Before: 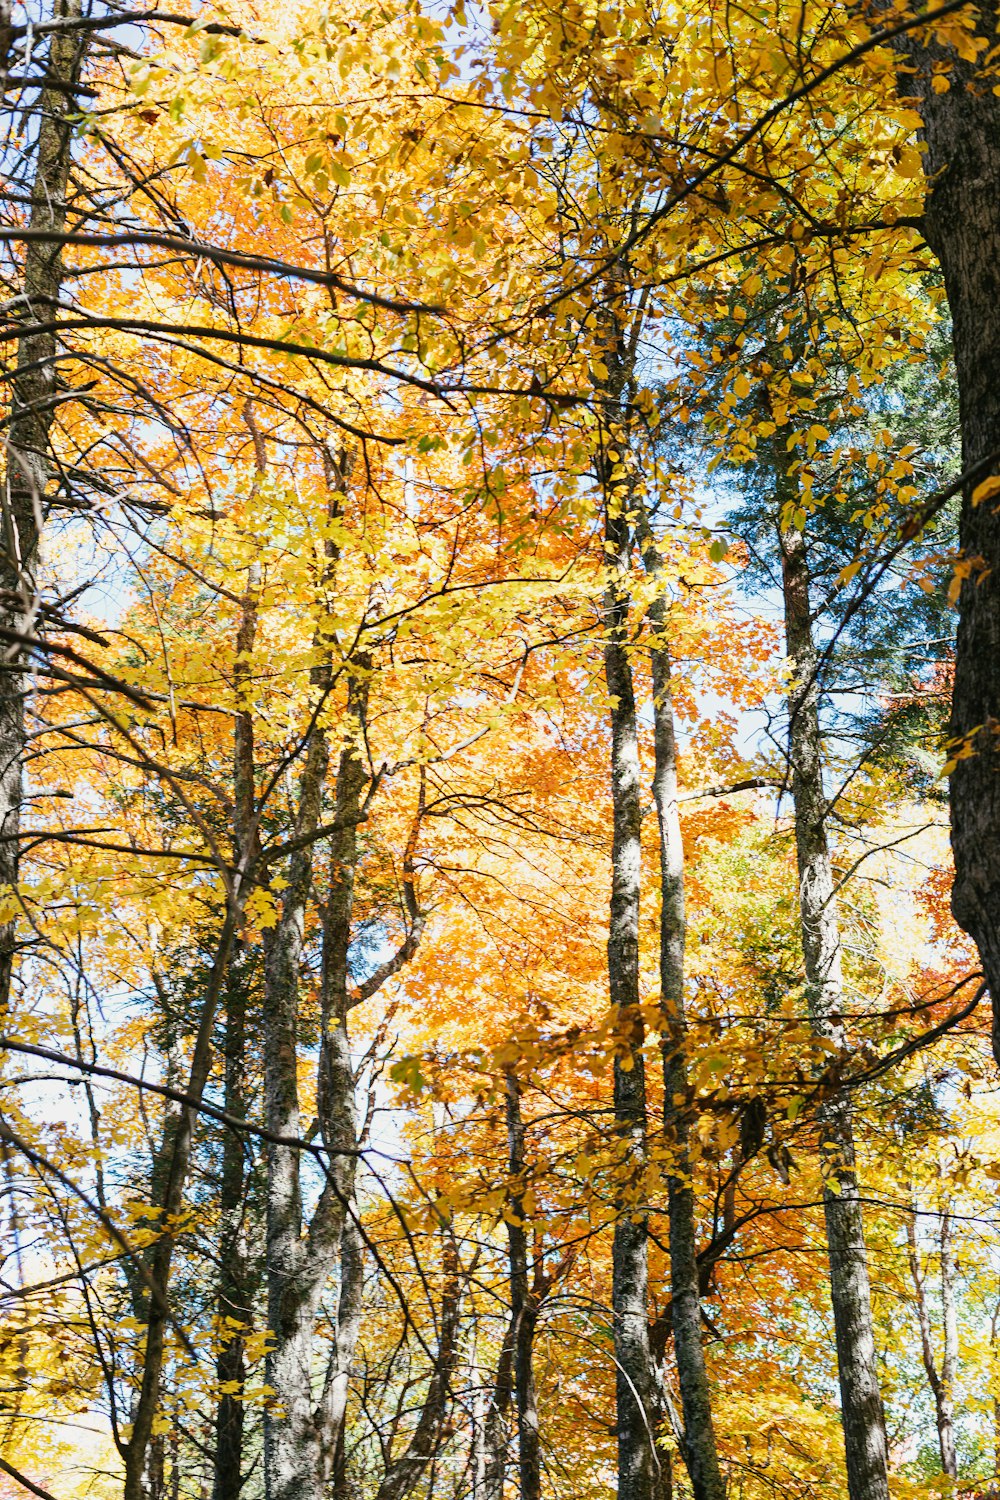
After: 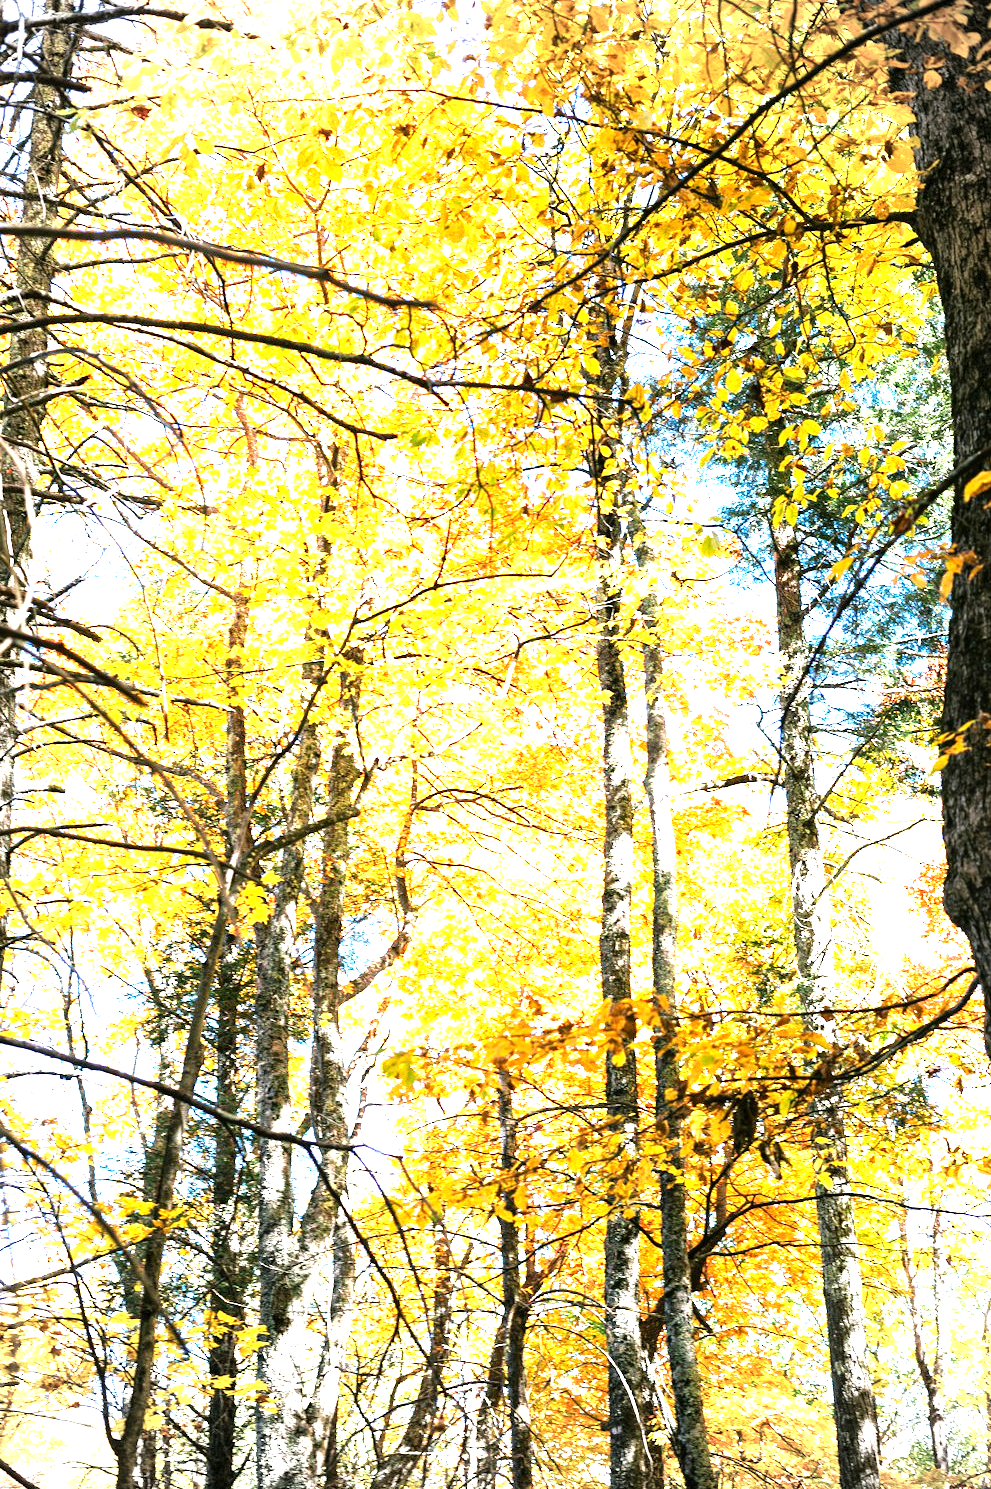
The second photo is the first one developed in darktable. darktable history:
crop and rotate: left 0.821%, top 0.338%, bottom 0.389%
exposure: black level correction 0.001, exposure 1.116 EV, compensate highlight preservation false
vignetting: dithering 8-bit output
tone equalizer: -8 EV -0.759 EV, -7 EV -0.692 EV, -6 EV -0.579 EV, -5 EV -0.383 EV, -3 EV 0.369 EV, -2 EV 0.6 EV, -1 EV 0.68 EV, +0 EV 0.731 EV, mask exposure compensation -0.49 EV
